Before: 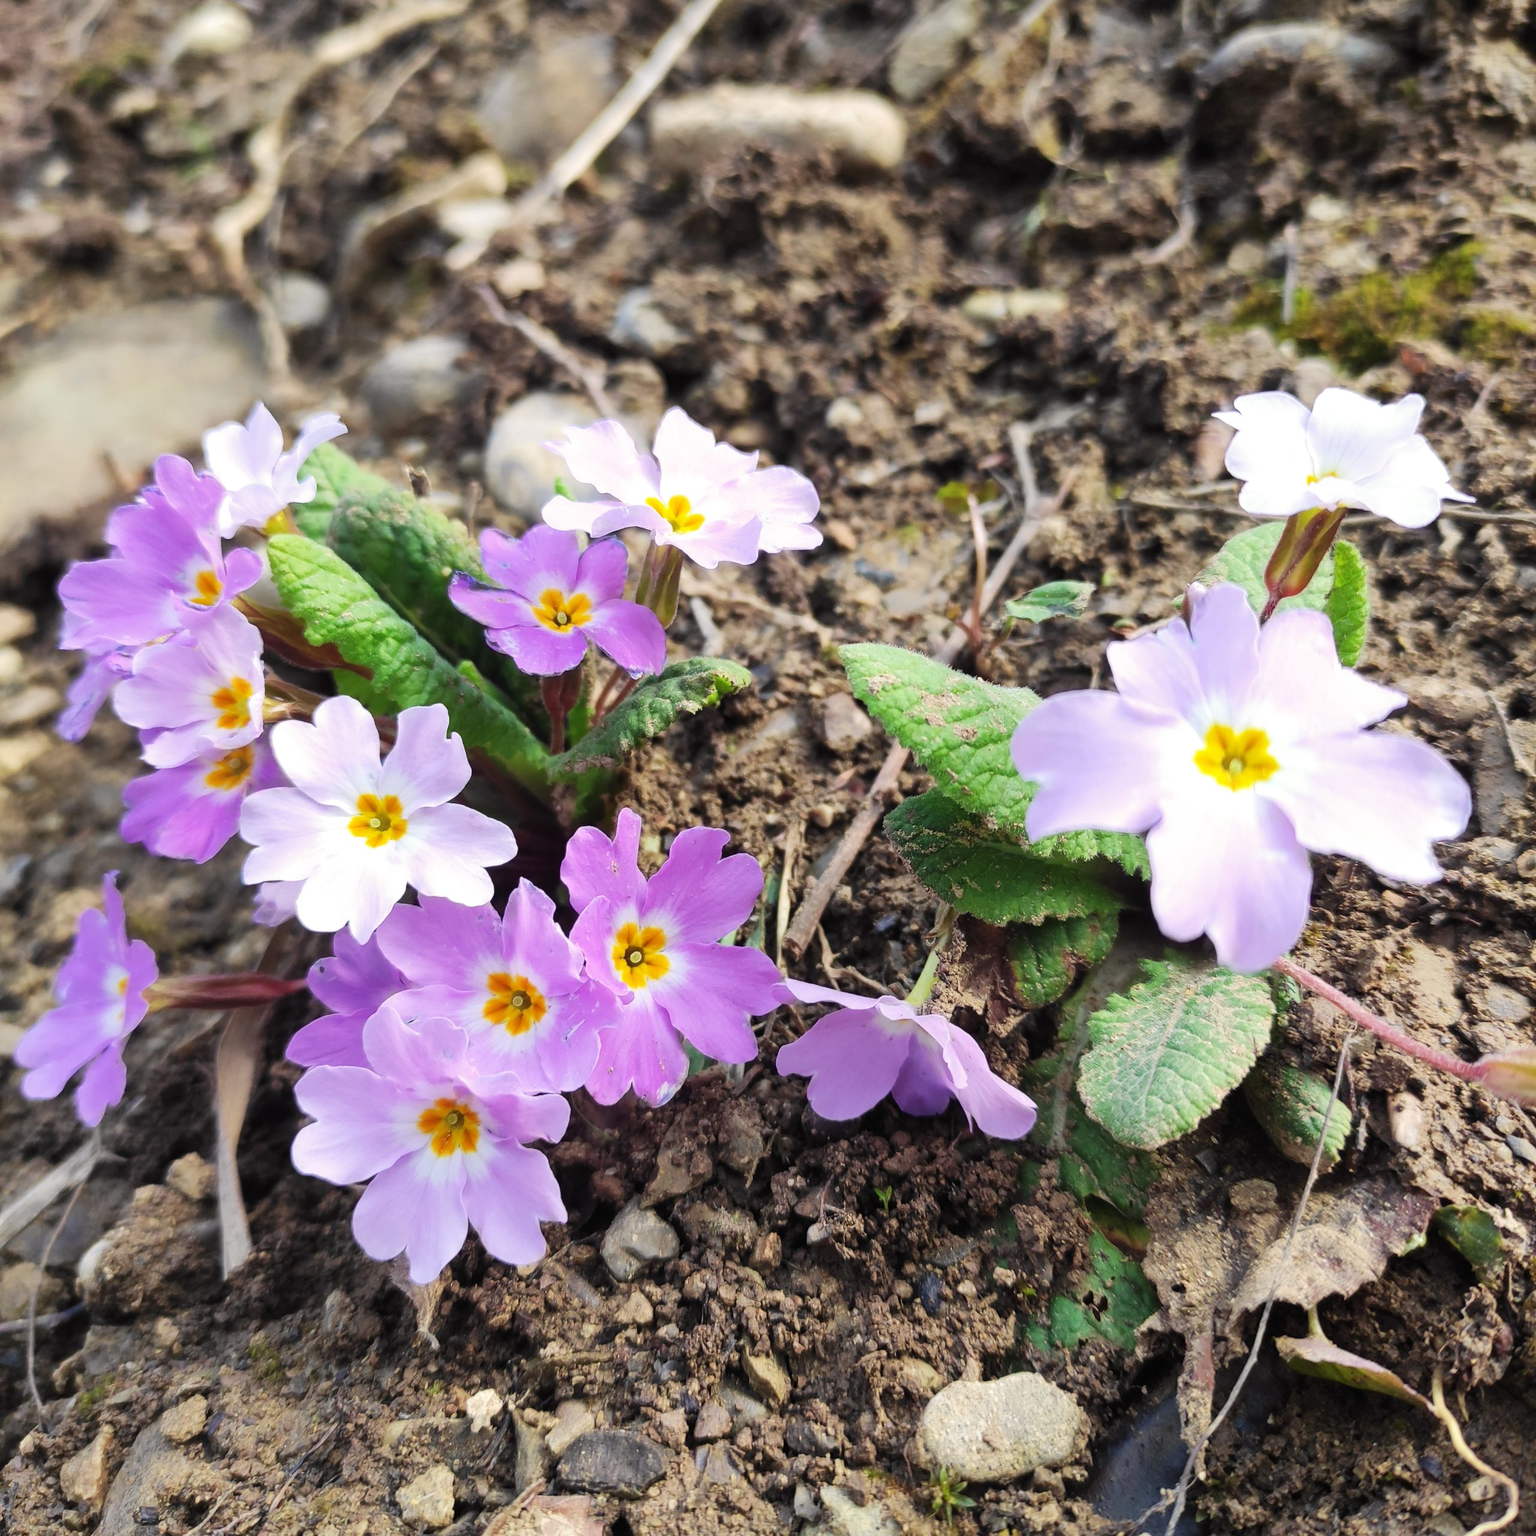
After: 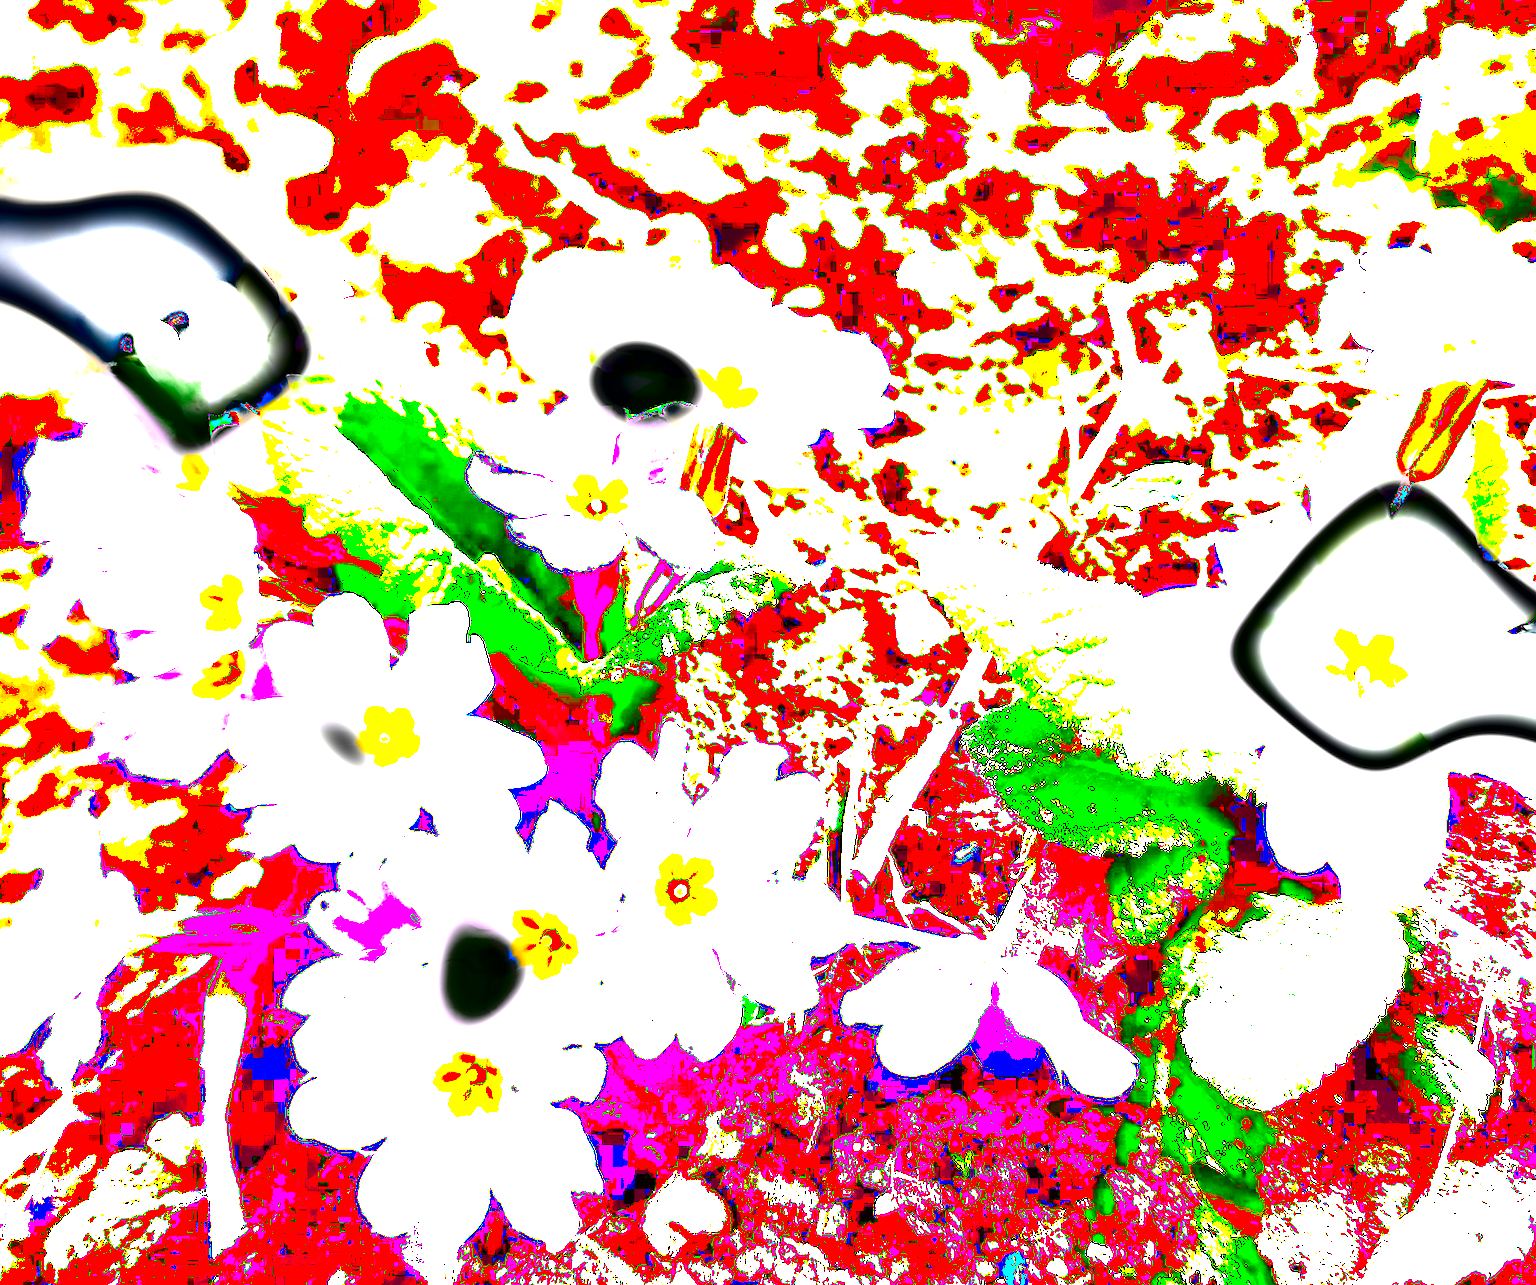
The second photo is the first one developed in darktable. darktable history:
exposure: black level correction 0.1, exposure 3 EV, compensate highlight preservation false
local contrast: mode bilateral grid, contrast 15, coarseness 36, detail 105%, midtone range 0.2
shadows and highlights: shadows 30.63, highlights -63.22, shadows color adjustment 98%, highlights color adjustment 58.61%, soften with gaussian
crop and rotate: left 2.425%, top 11.305%, right 9.6%, bottom 15.08%
white balance: red 1.009, blue 0.985
